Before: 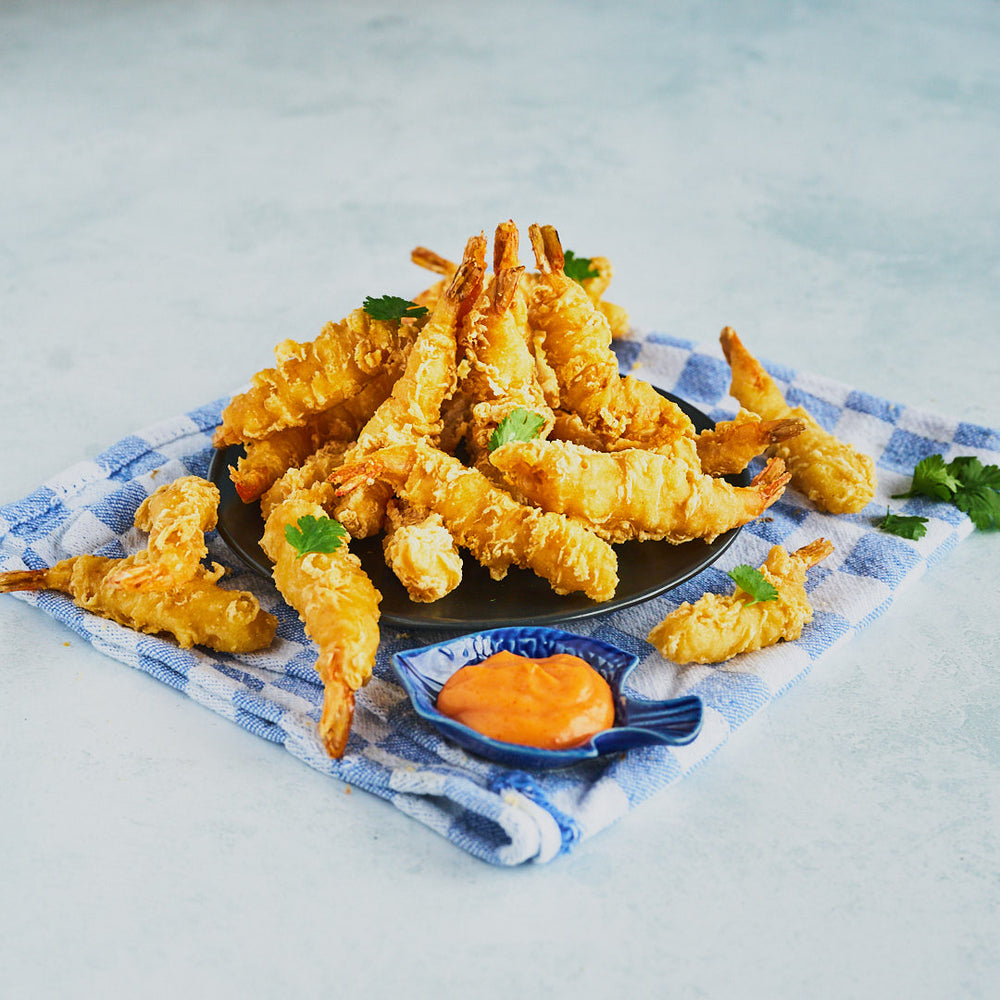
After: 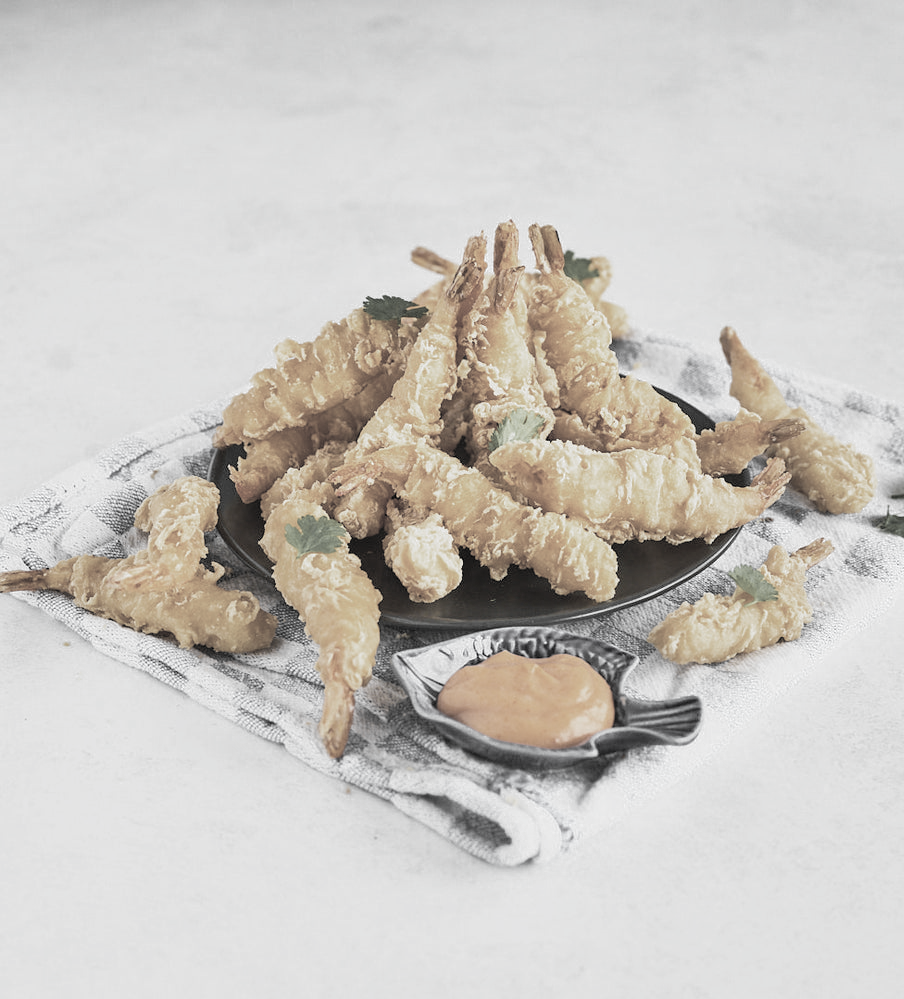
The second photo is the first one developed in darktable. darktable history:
crop: right 9.509%, bottom 0.031%
color balance: output saturation 110%
color zones: curves: ch0 [(0, 0.613) (0.01, 0.613) (0.245, 0.448) (0.498, 0.529) (0.642, 0.665) (0.879, 0.777) (0.99, 0.613)]; ch1 [(0, 0.035) (0.121, 0.189) (0.259, 0.197) (0.415, 0.061) (0.589, 0.022) (0.732, 0.022) (0.857, 0.026) (0.991, 0.053)]
contrast brightness saturation: brightness 0.18, saturation -0.5
